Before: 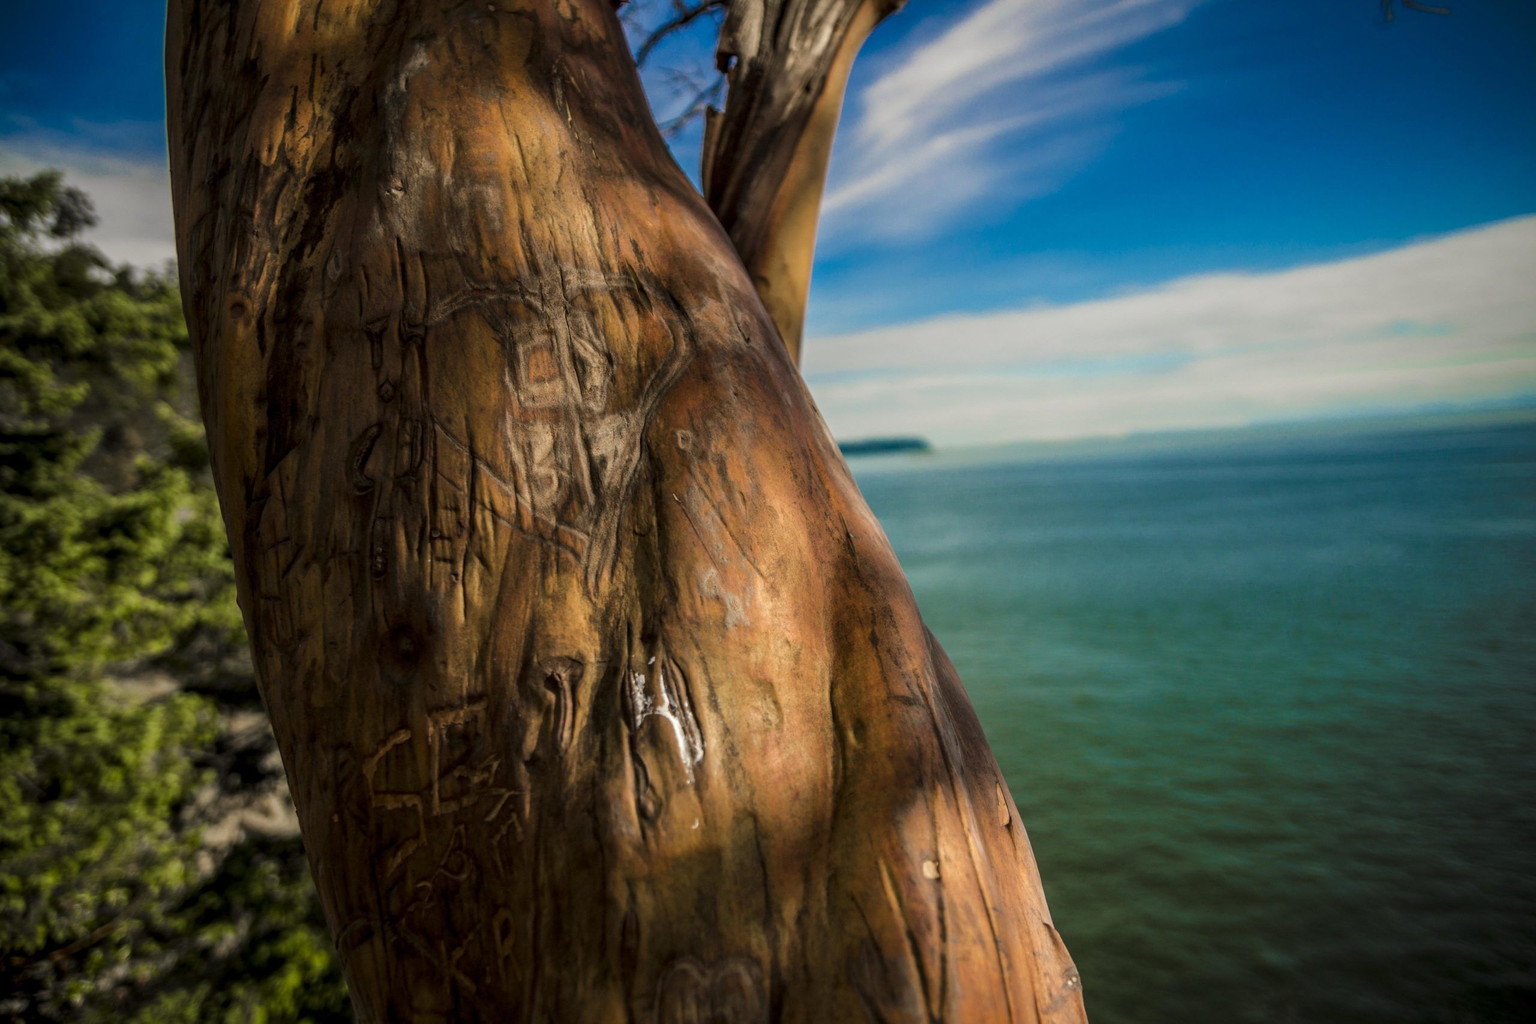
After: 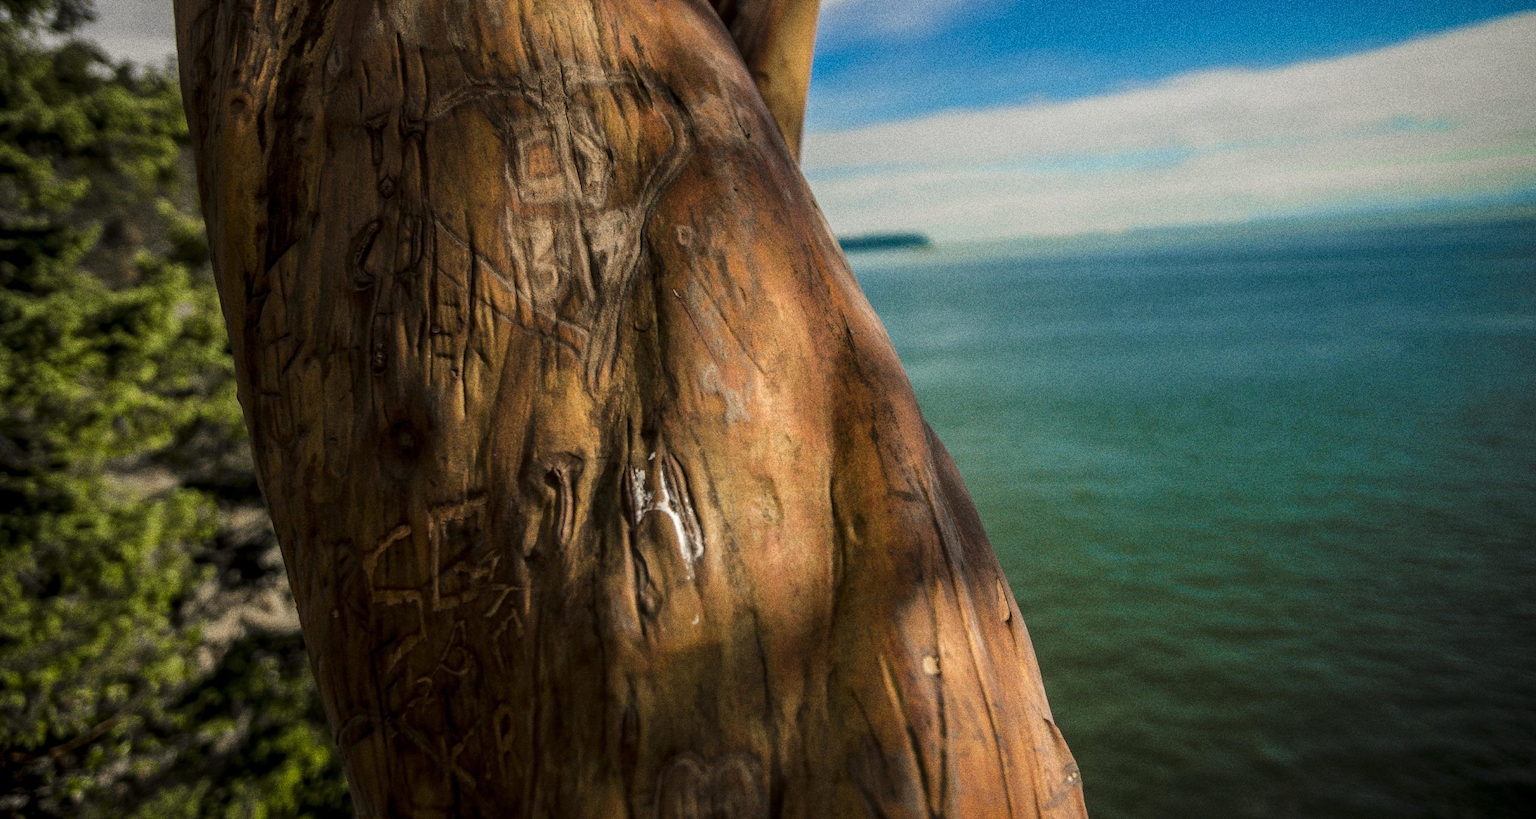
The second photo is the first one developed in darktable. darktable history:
crop and rotate: top 19.998%
grain: strength 49.07%
